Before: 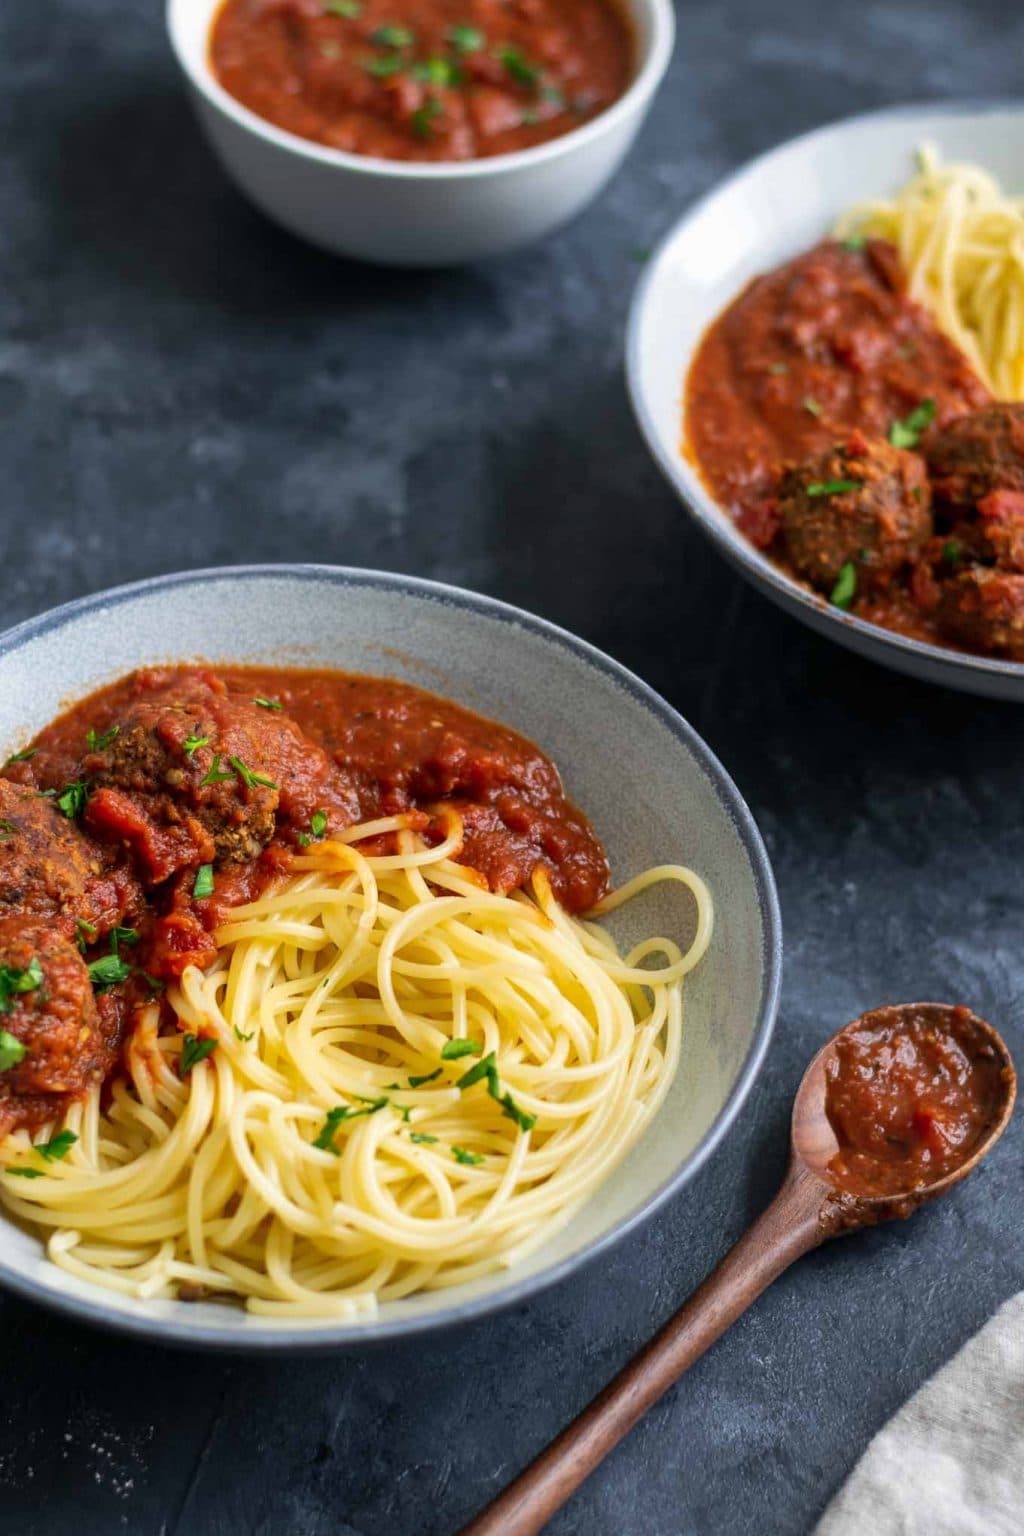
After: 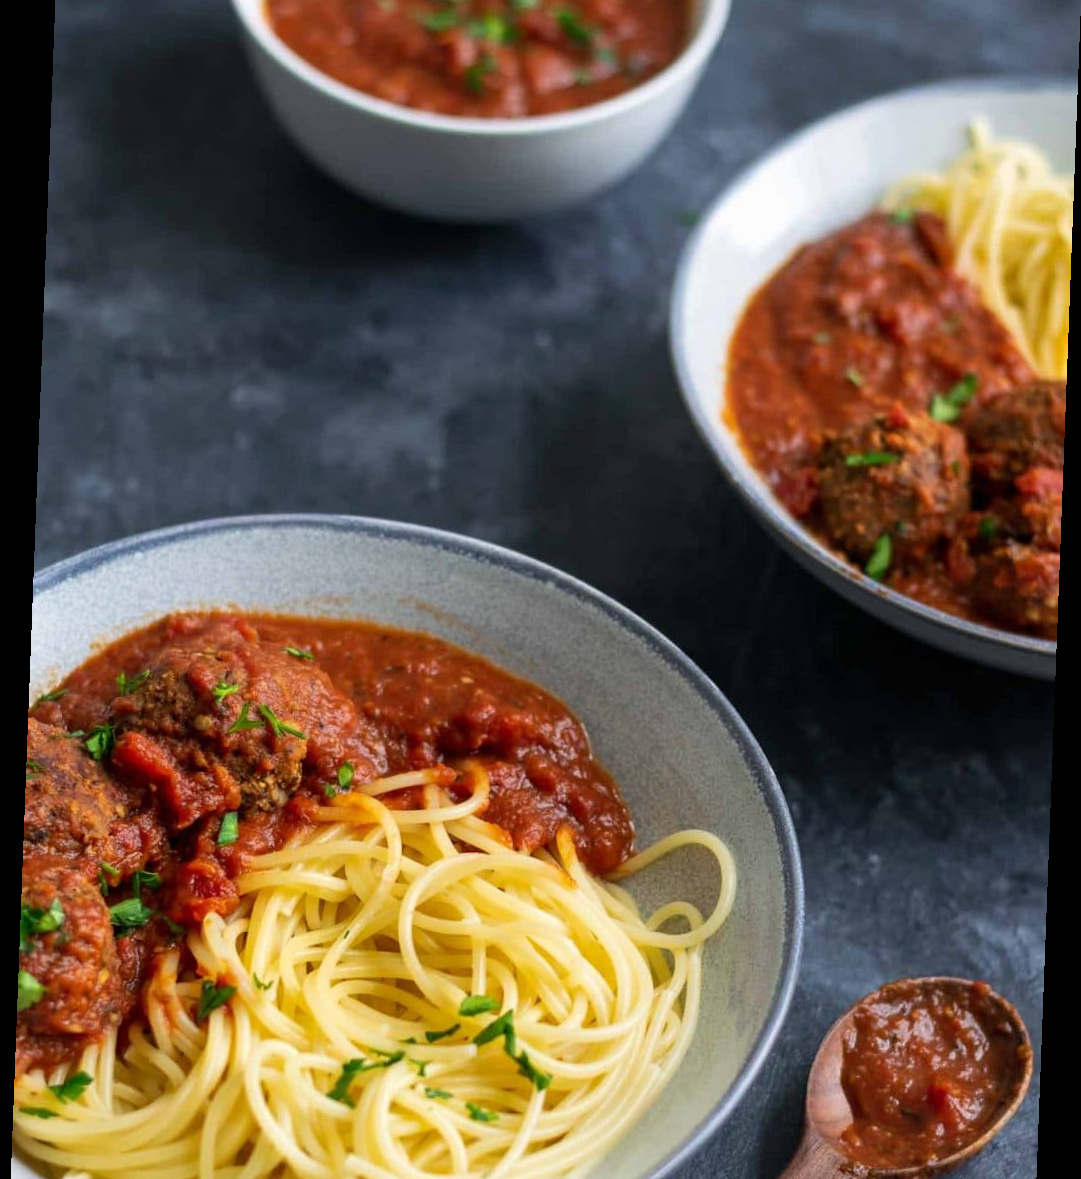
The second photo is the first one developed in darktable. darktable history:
rotate and perspective: rotation 2.17°, automatic cropping off
crop: top 3.857%, bottom 21.132%
rgb levels: preserve colors max RGB
